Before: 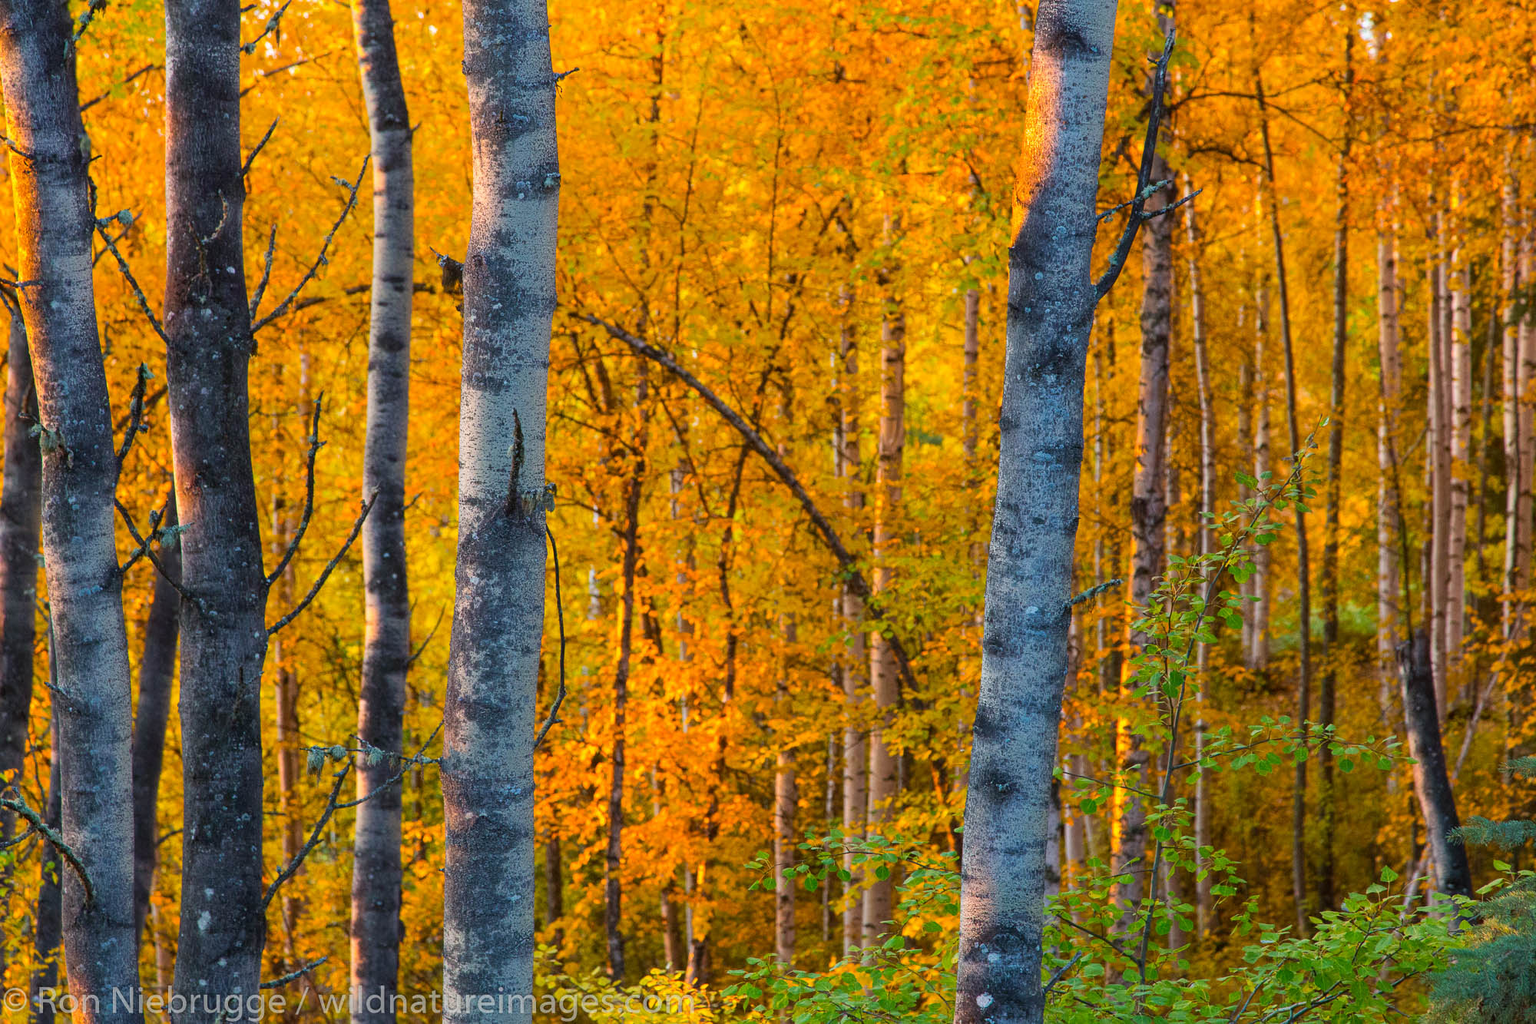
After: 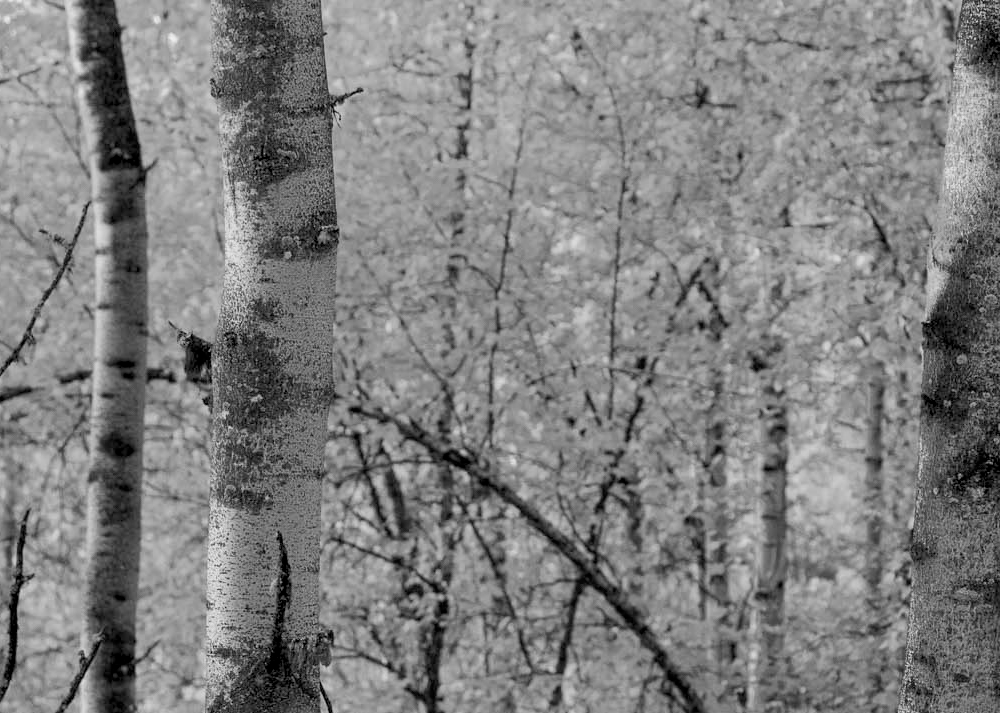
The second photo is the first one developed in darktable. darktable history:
exposure: black level correction 0.016, exposure -0.009 EV, compensate highlight preservation false
monochrome: a 2.21, b -1.33, size 2.2
color balance rgb: linear chroma grading › global chroma 15%, perceptual saturation grading › global saturation 30%
crop: left 19.556%, right 30.401%, bottom 46.458%
